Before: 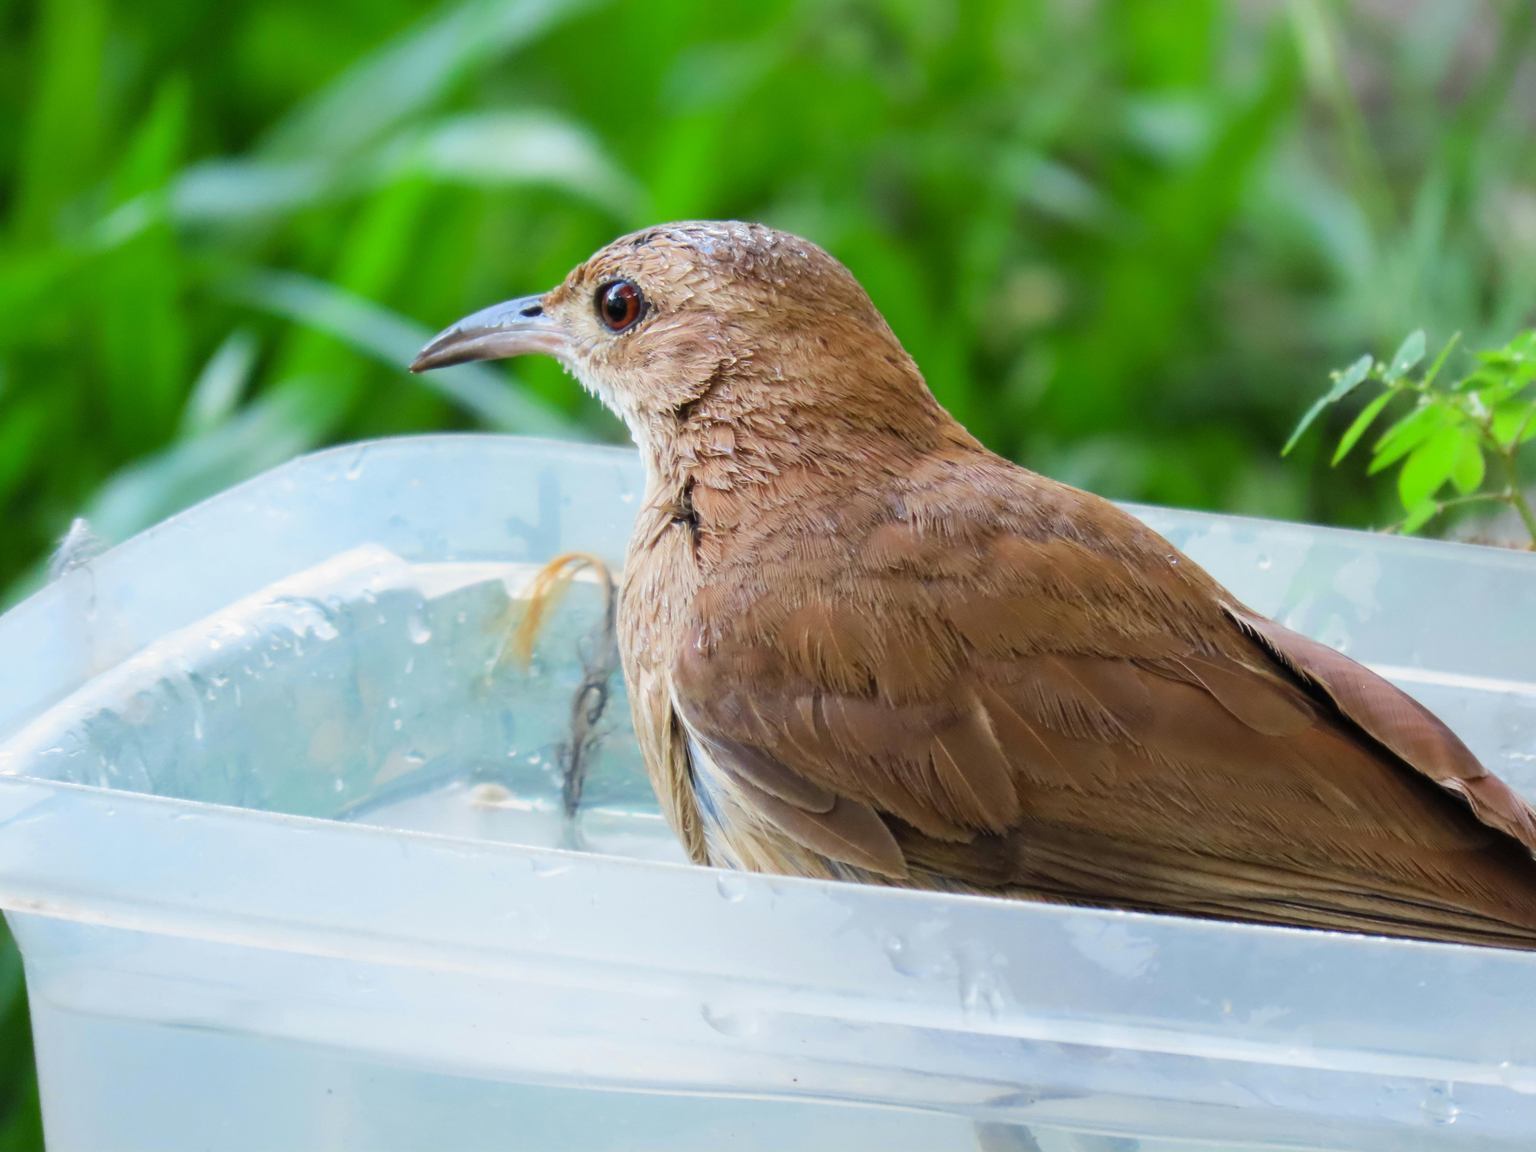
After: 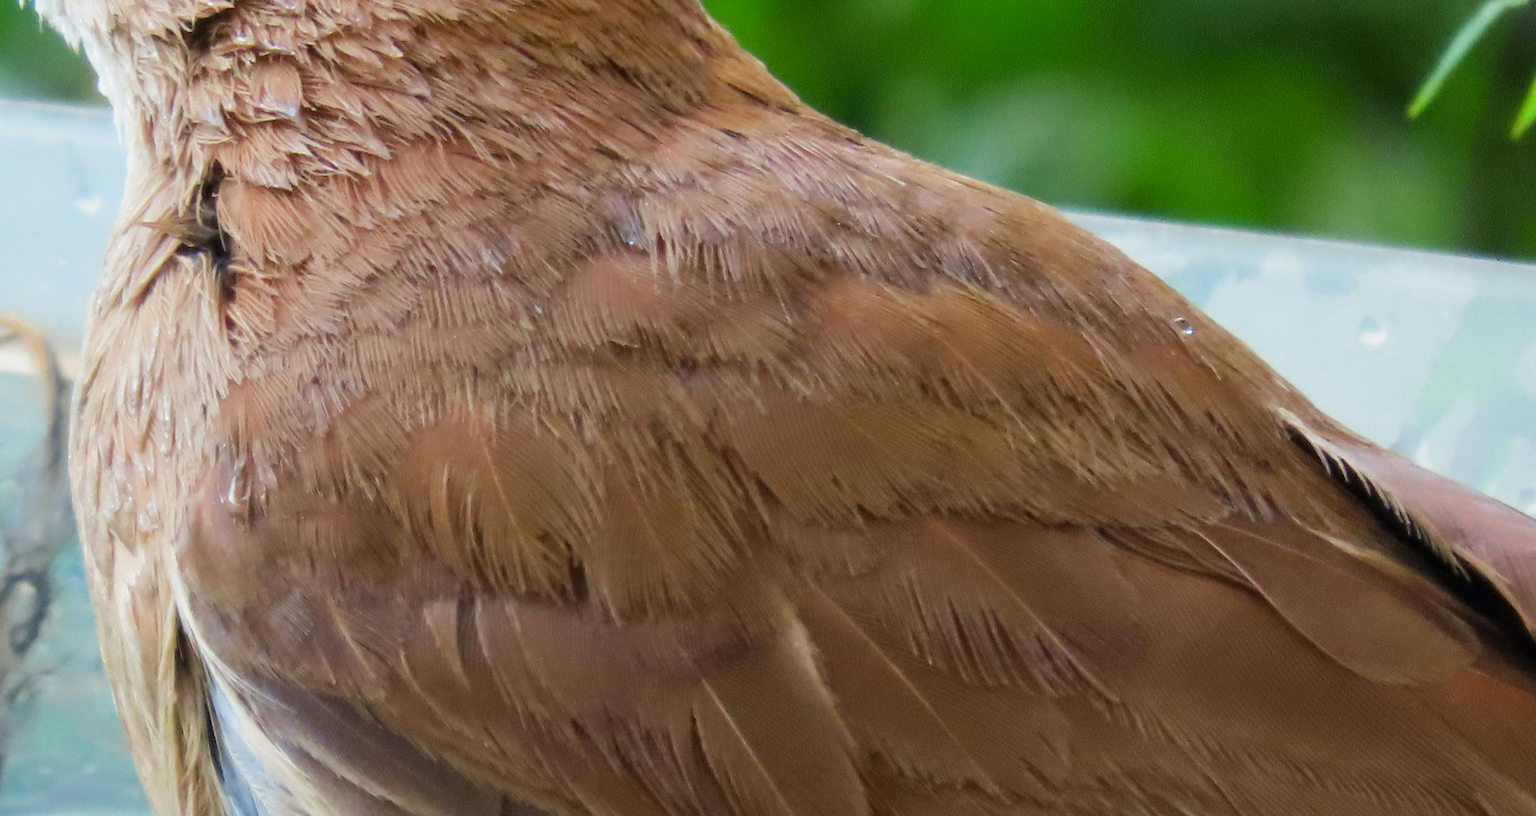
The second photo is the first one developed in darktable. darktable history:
crop: left 36.607%, top 34.735%, right 13.146%, bottom 30.611%
rotate and perspective: lens shift (horizontal) -0.055, automatic cropping off
